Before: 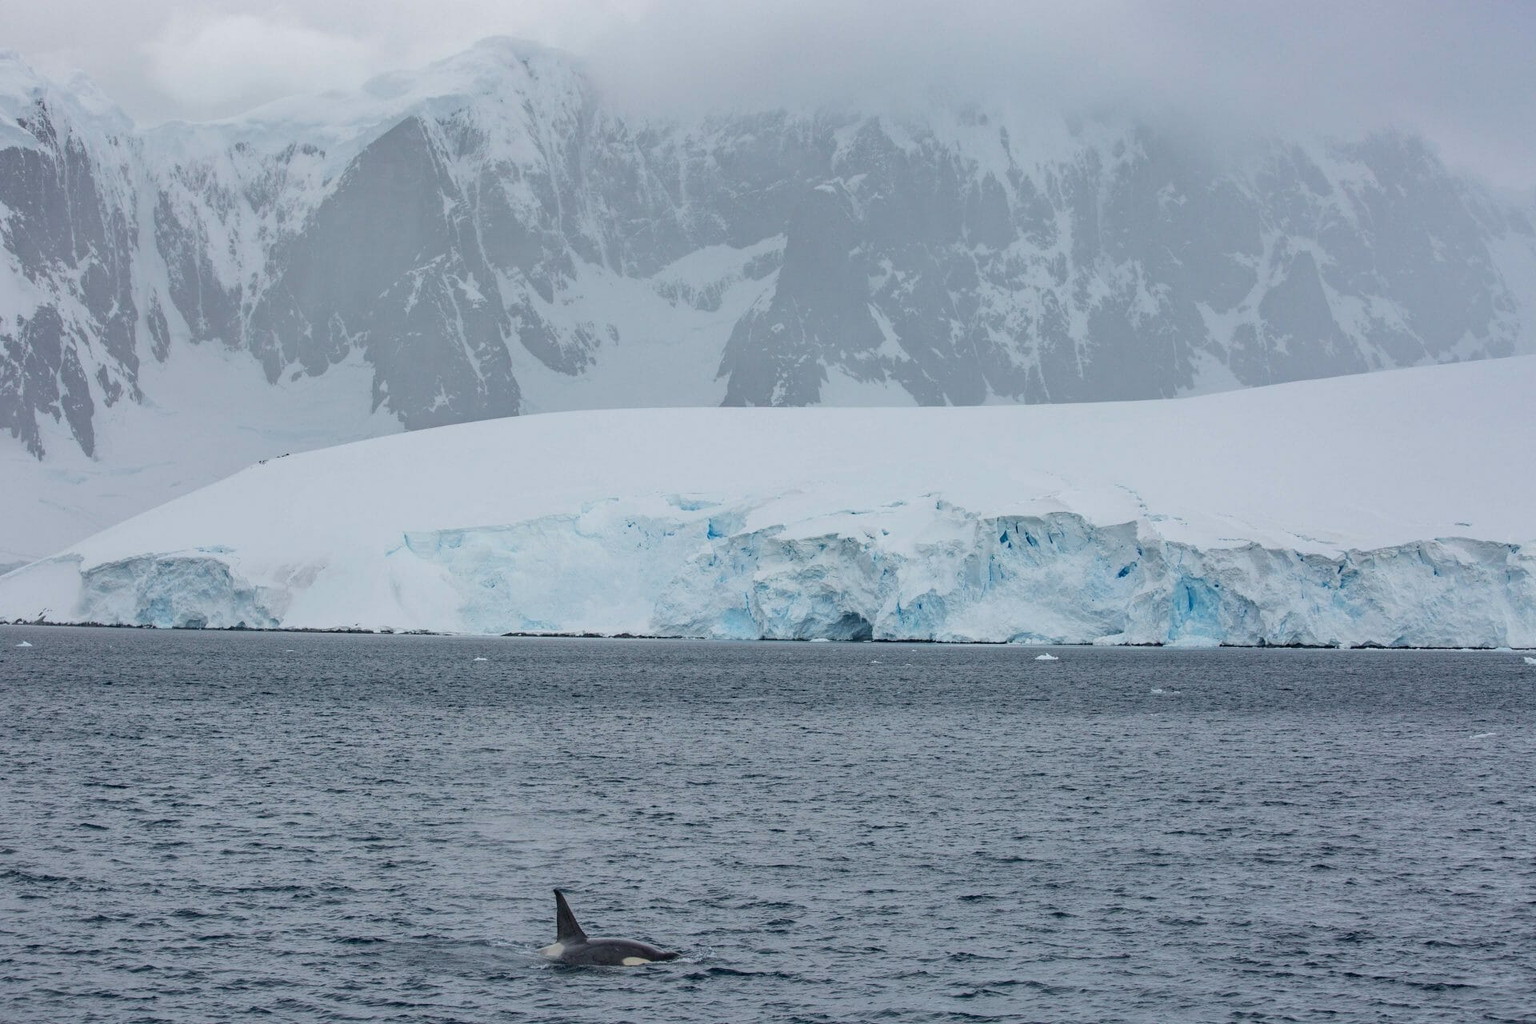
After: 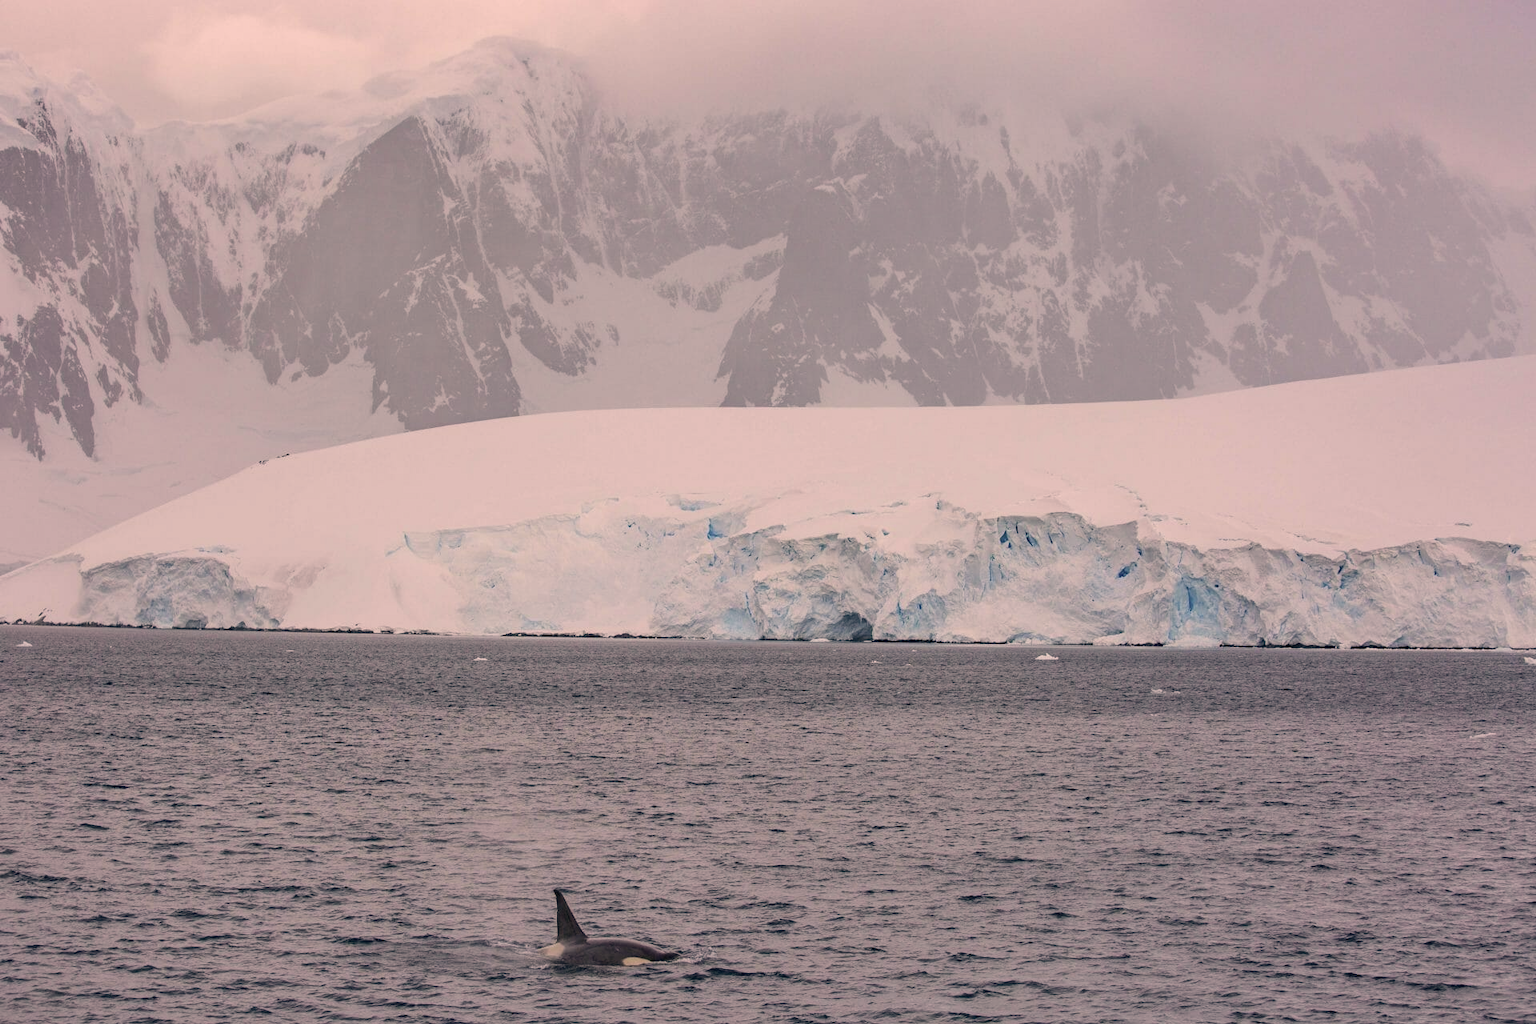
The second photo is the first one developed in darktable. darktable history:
color correction: highlights a* 17.52, highlights b* 18.67
